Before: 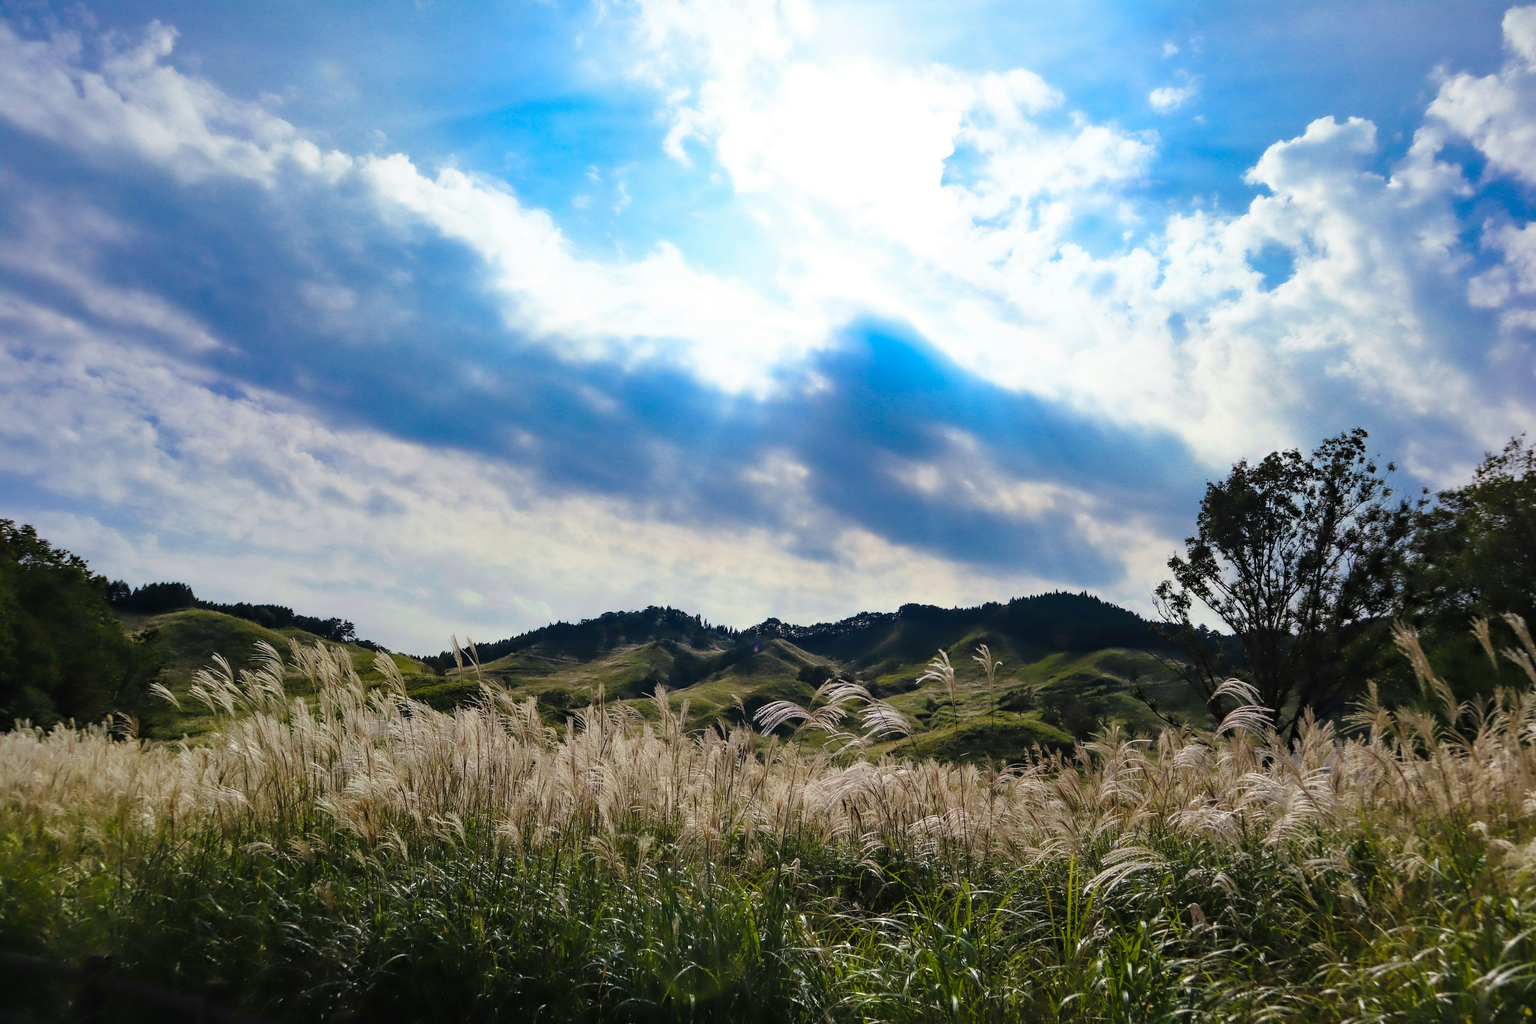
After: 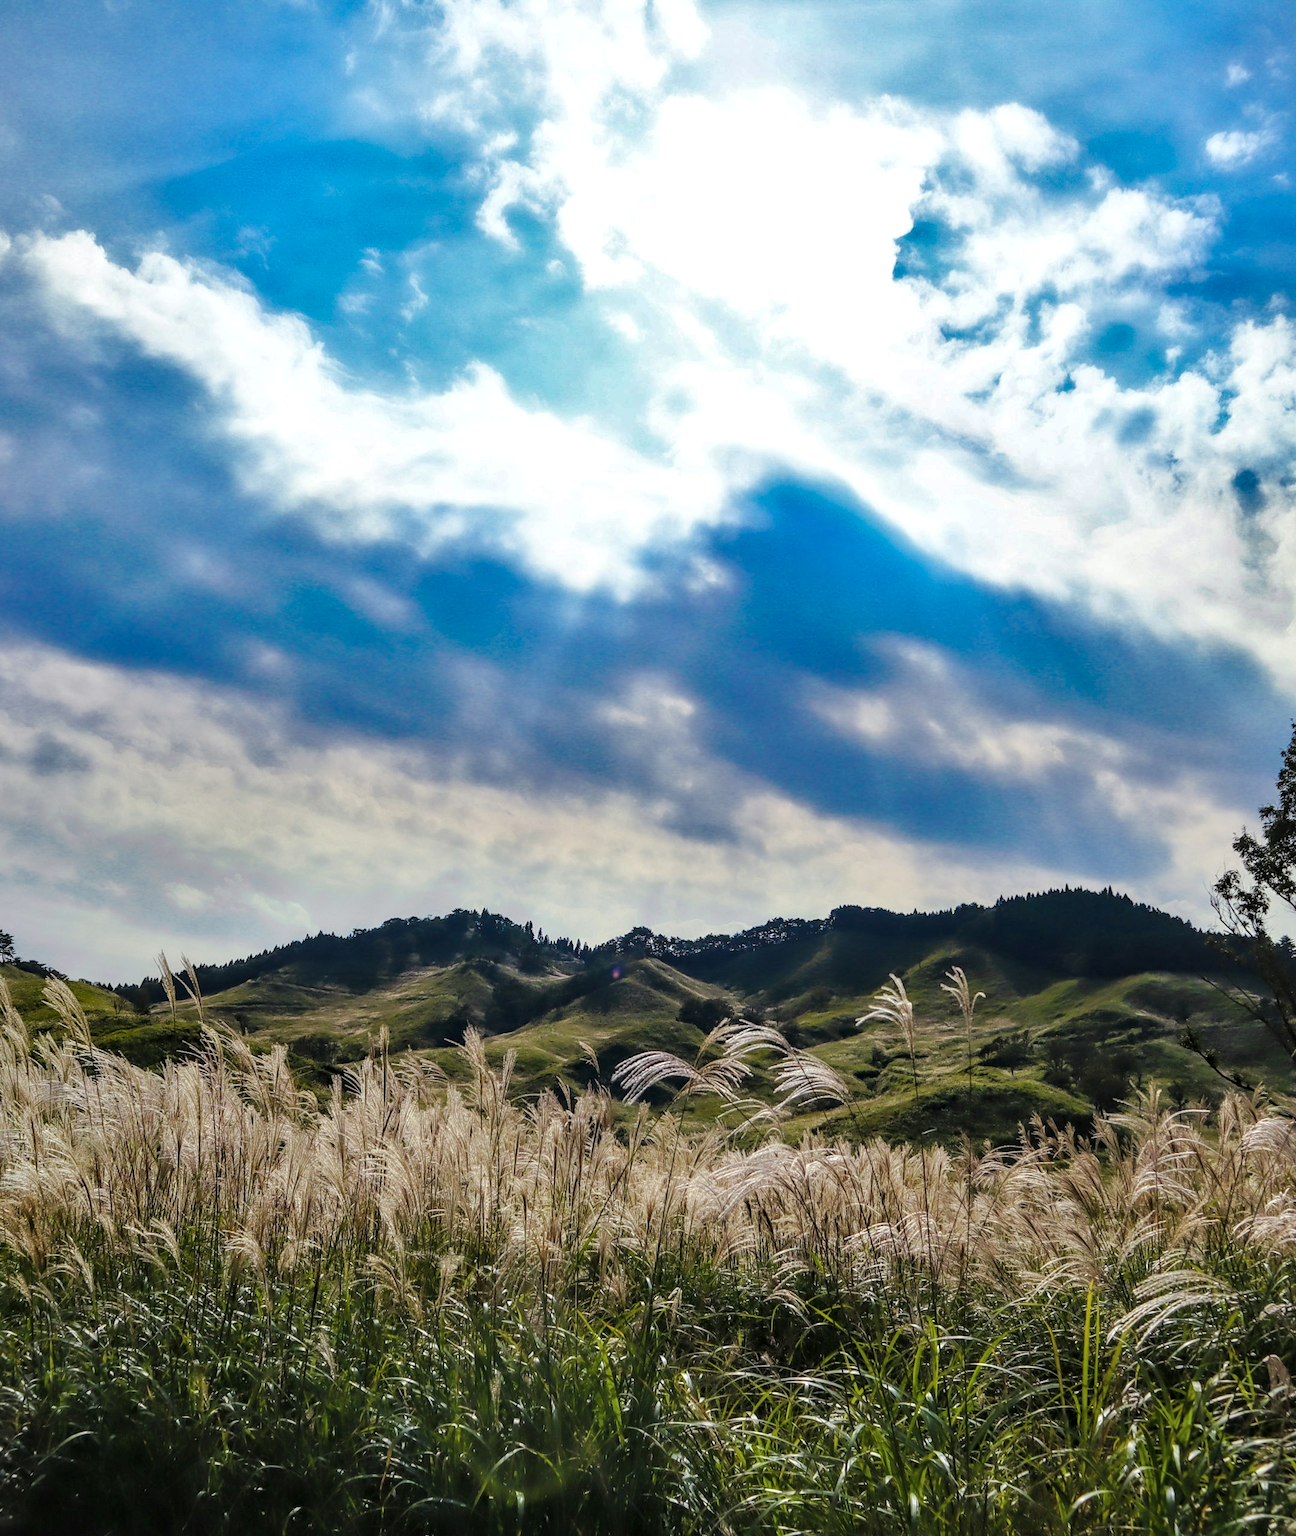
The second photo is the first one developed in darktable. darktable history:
local contrast: on, module defaults
tone curve: curves: ch0 [(0, 0) (0.003, 0.003) (0.011, 0.011) (0.025, 0.025) (0.044, 0.044) (0.069, 0.069) (0.1, 0.099) (0.136, 0.135) (0.177, 0.177) (0.224, 0.224) (0.277, 0.276) (0.335, 0.334) (0.399, 0.398) (0.468, 0.467) (0.543, 0.565) (0.623, 0.641) (0.709, 0.723) (0.801, 0.81) (0.898, 0.902) (1, 1)], preserve colors none
crop and rotate: left 22.516%, right 21.234%
shadows and highlights: shadows 30.63, highlights -63.22, shadows color adjustment 98%, highlights color adjustment 58.61%, soften with gaussian
